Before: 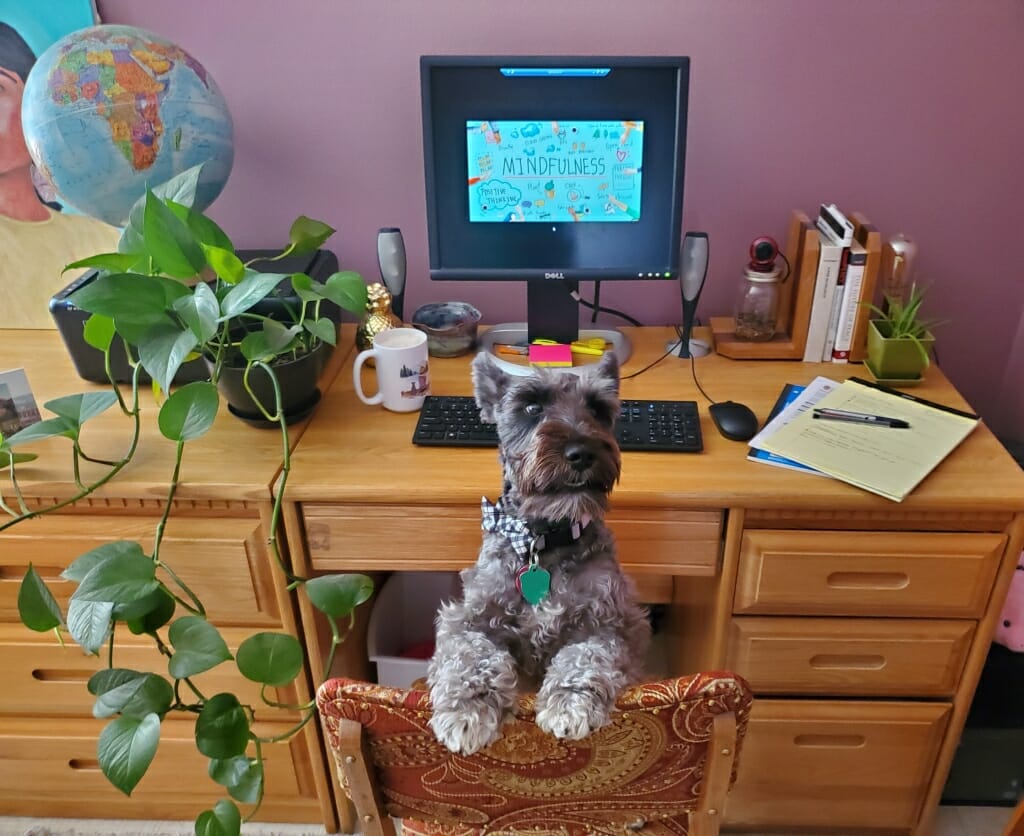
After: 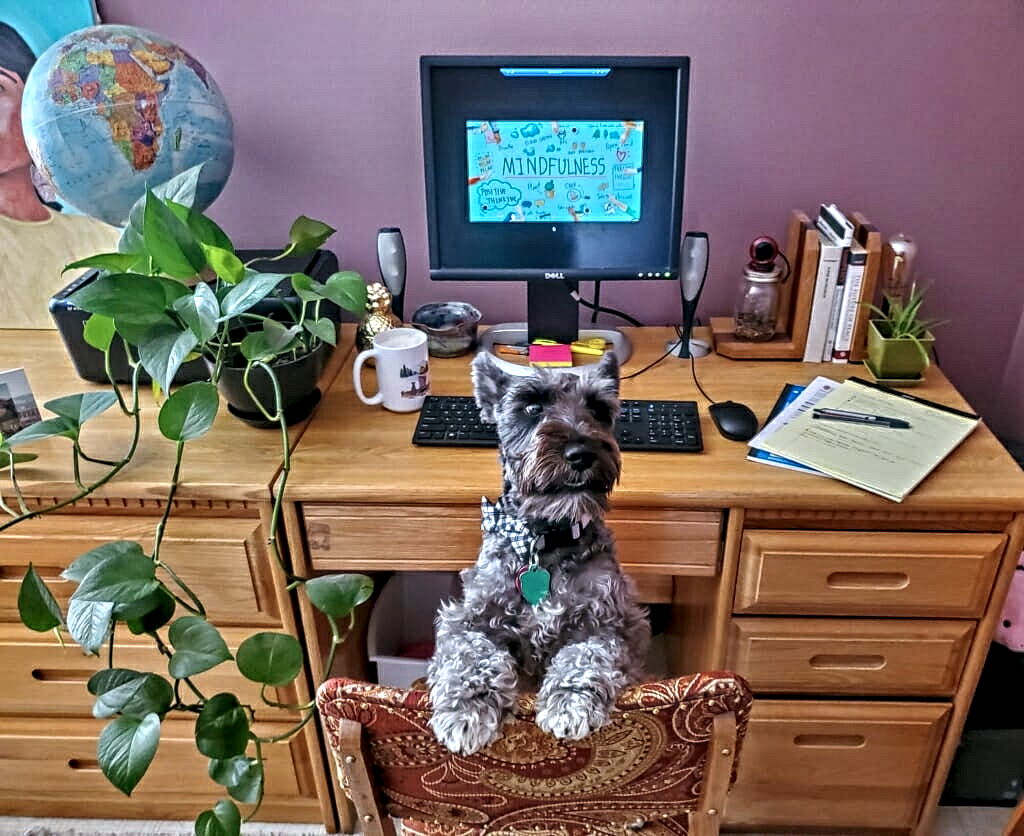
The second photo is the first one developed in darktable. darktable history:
contrast equalizer: octaves 7, y [[0.5, 0.542, 0.583, 0.625, 0.667, 0.708], [0.5 ×6], [0.5 ×6], [0 ×6], [0 ×6]]
local contrast: detail 130%
color calibration: illuminant as shot in camera, x 0.358, y 0.373, temperature 4628.91 K
haze removal: strength -0.09, distance 0.358, compatibility mode true, adaptive false
